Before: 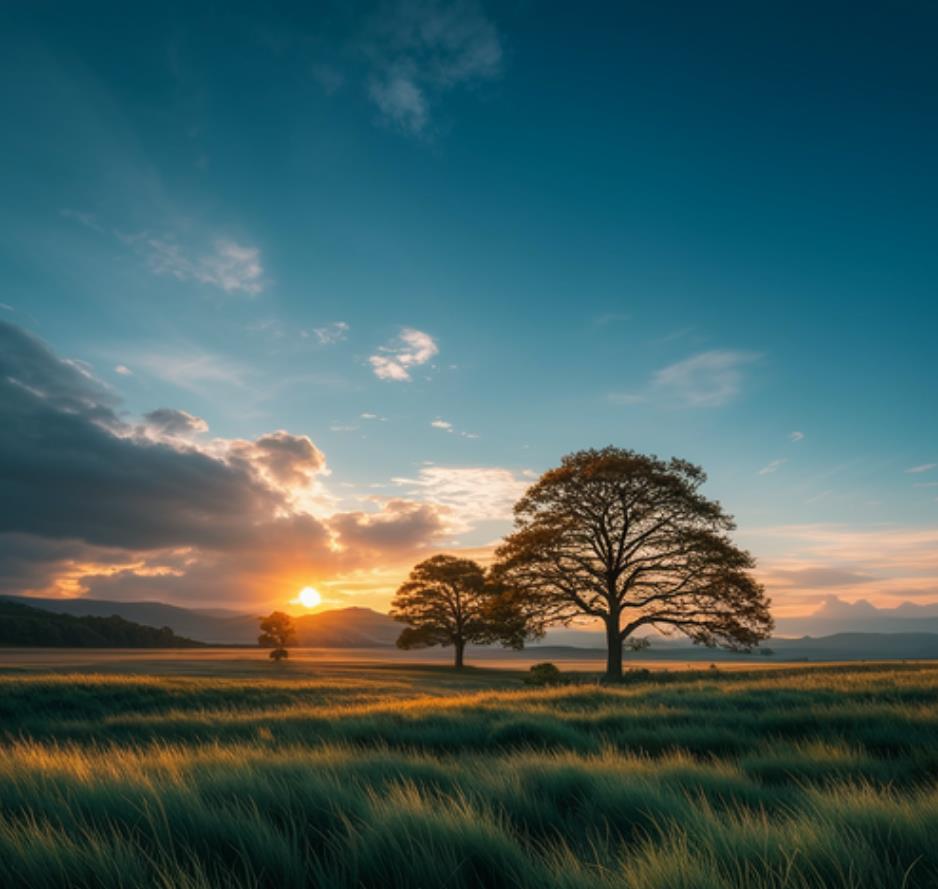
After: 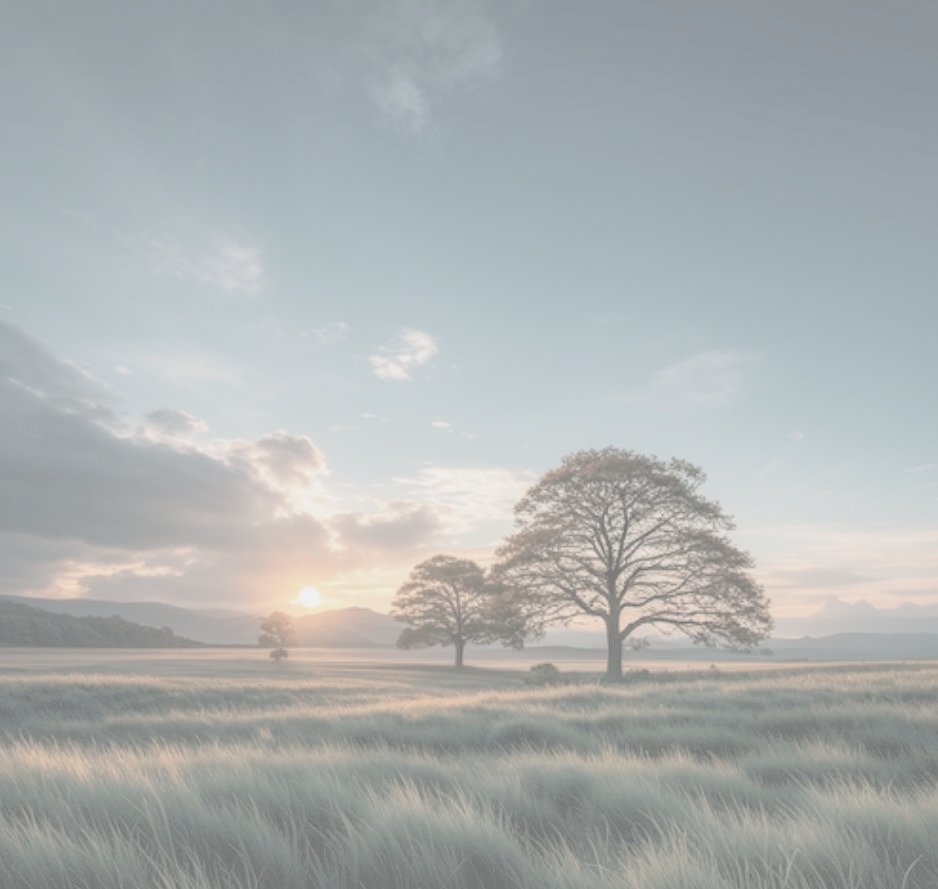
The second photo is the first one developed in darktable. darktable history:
contrast brightness saturation: contrast -0.32, brightness 0.75, saturation -0.78
exposure: exposure 0.3 EV, compensate highlight preservation false
